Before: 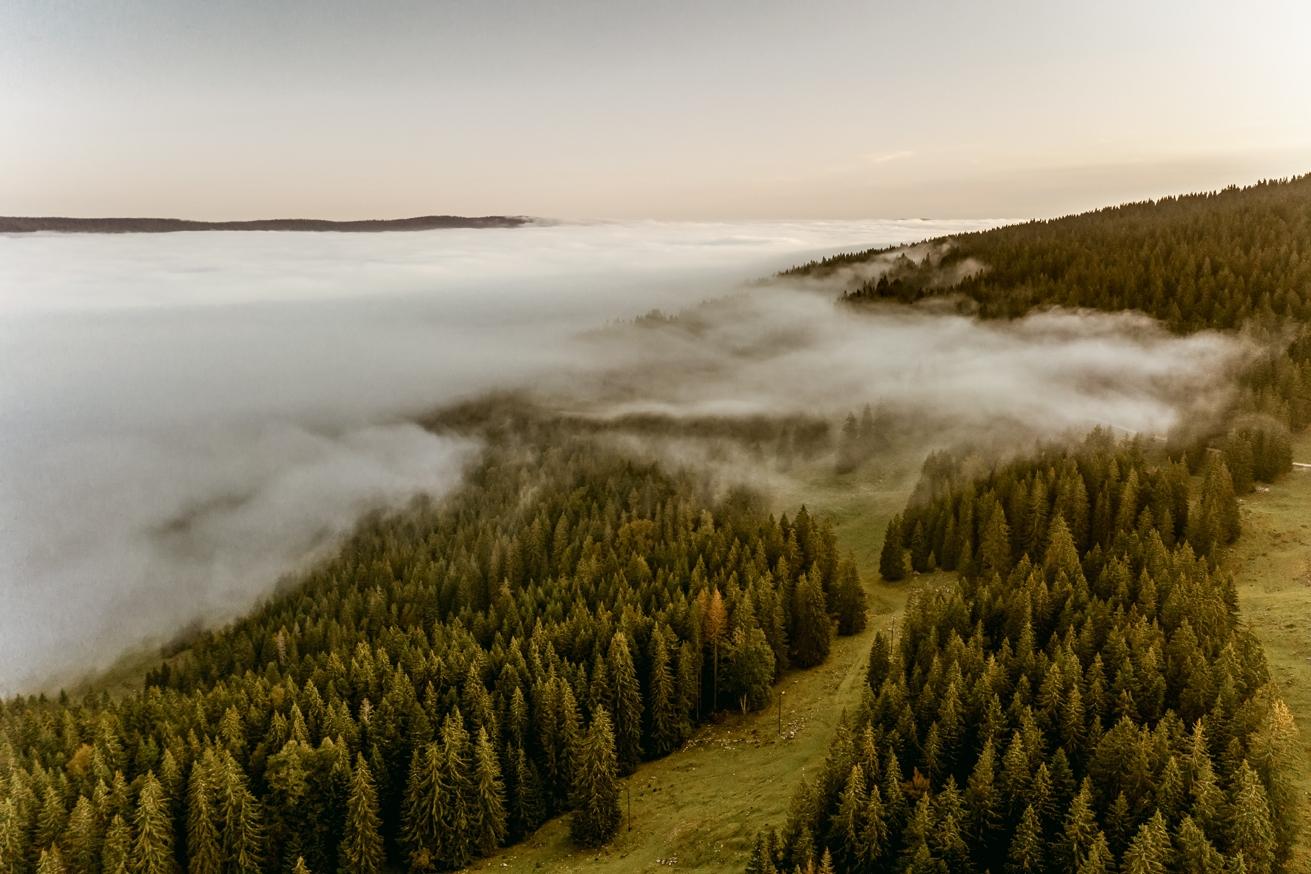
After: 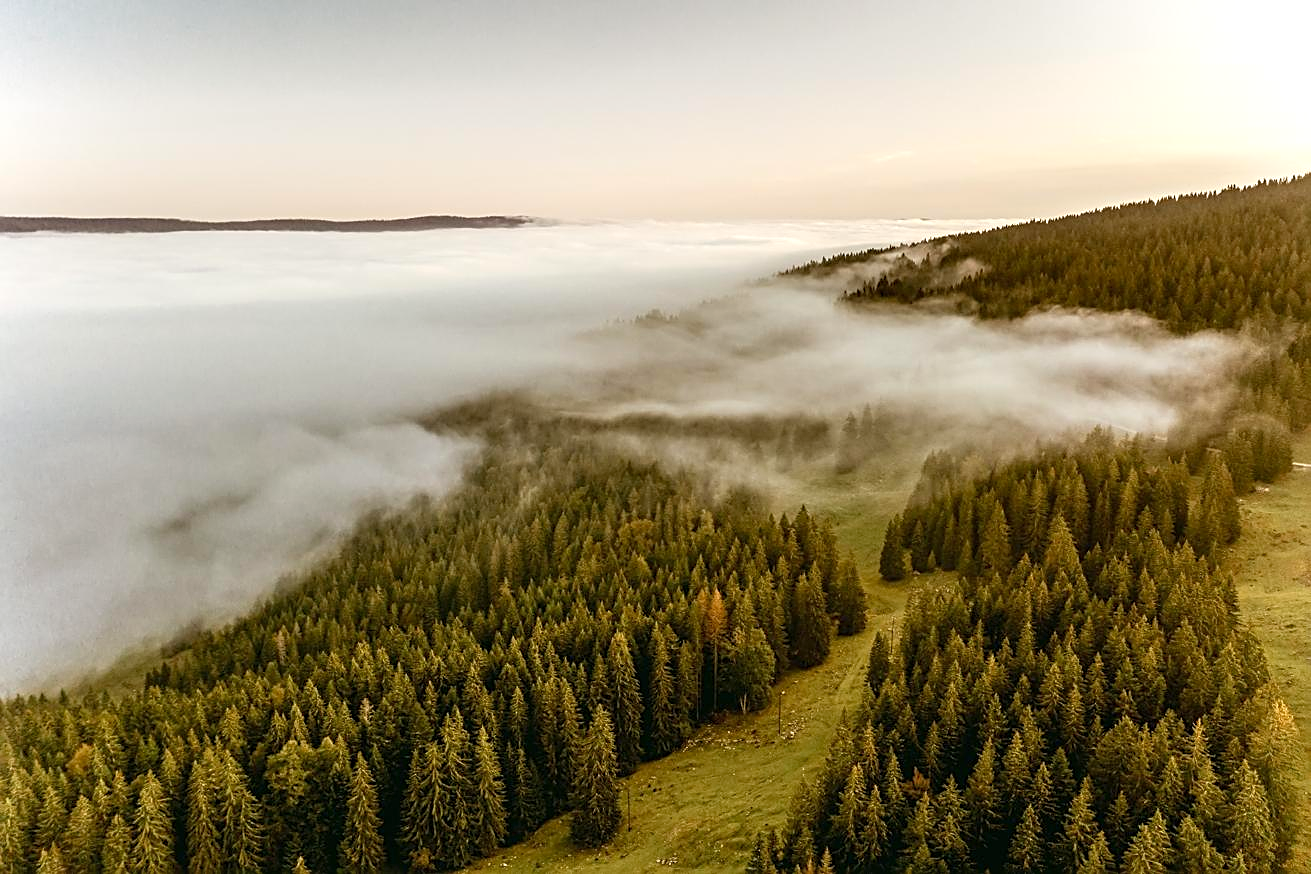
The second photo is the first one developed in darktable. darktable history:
sharpen: on, module defaults
levels: levels [0, 0.435, 0.917]
